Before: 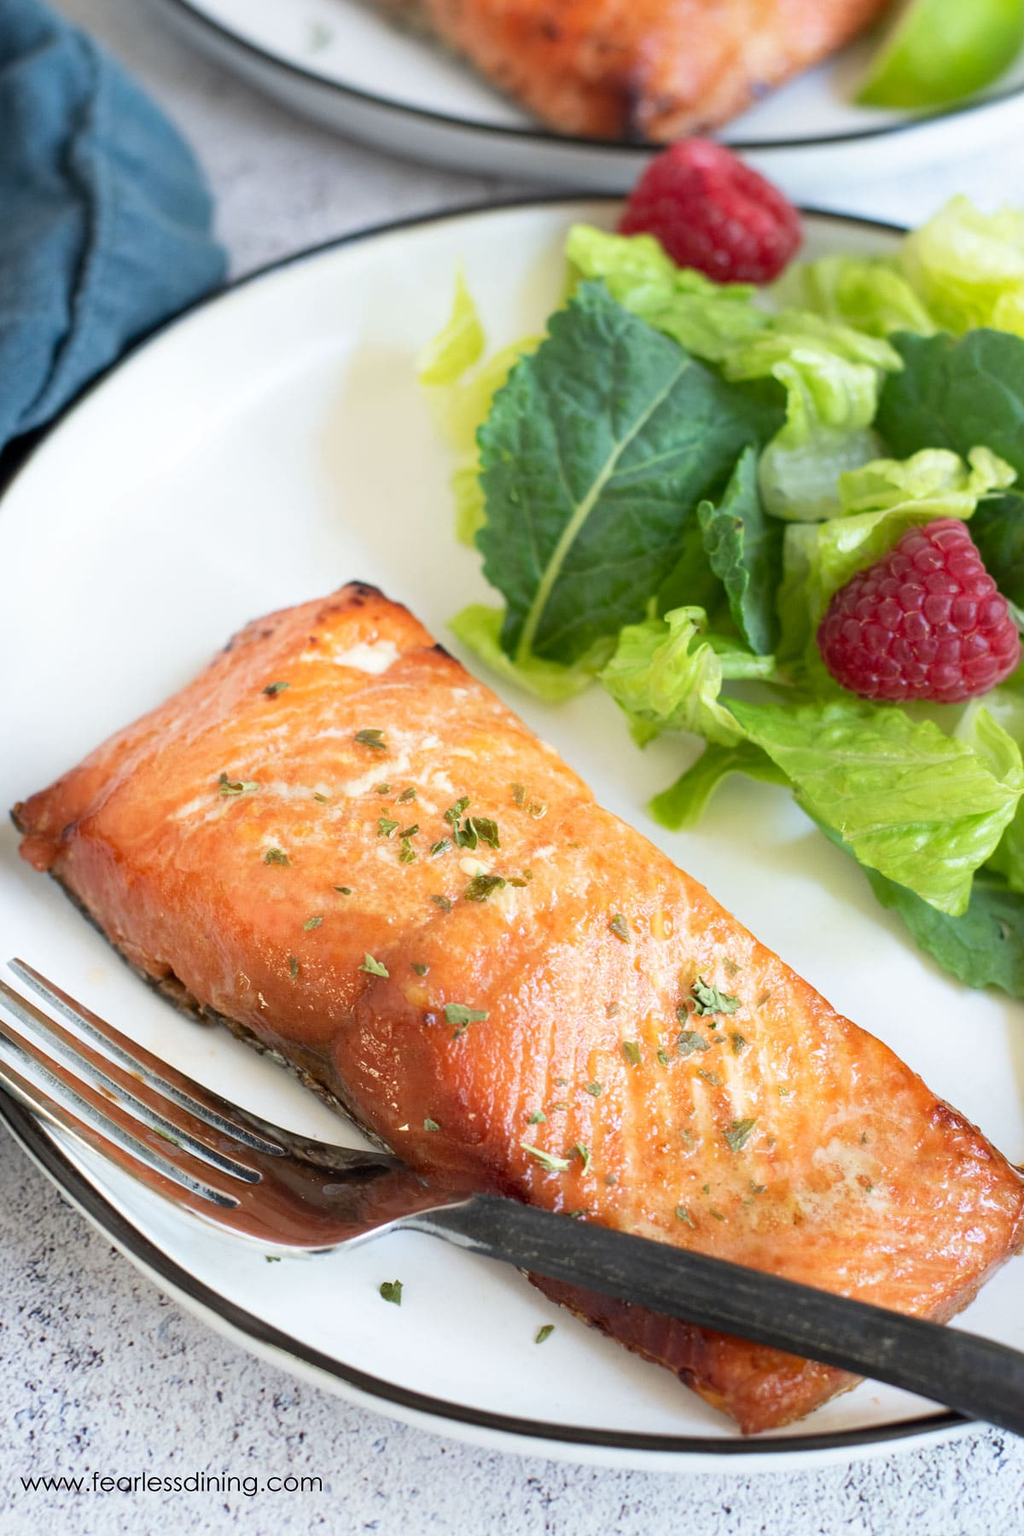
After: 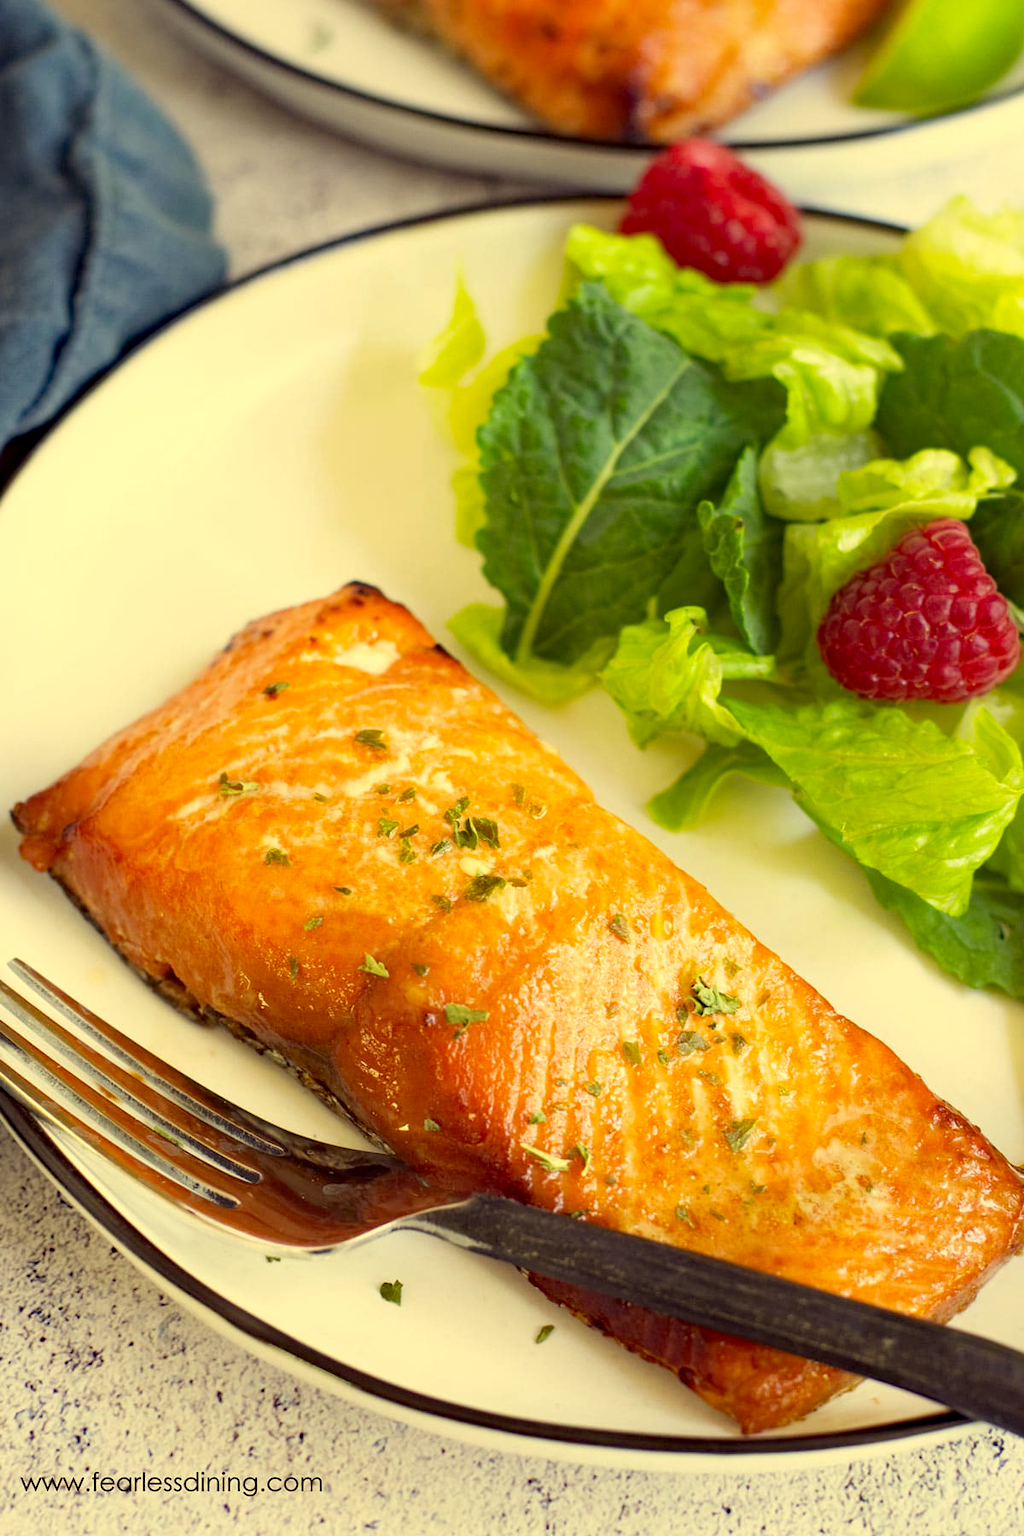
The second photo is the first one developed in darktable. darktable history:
color correction: highlights a* -0.416, highlights b* 39.85, shadows a* 9.25, shadows b* -0.668
haze removal: strength 0.416, compatibility mode true, adaptive false
